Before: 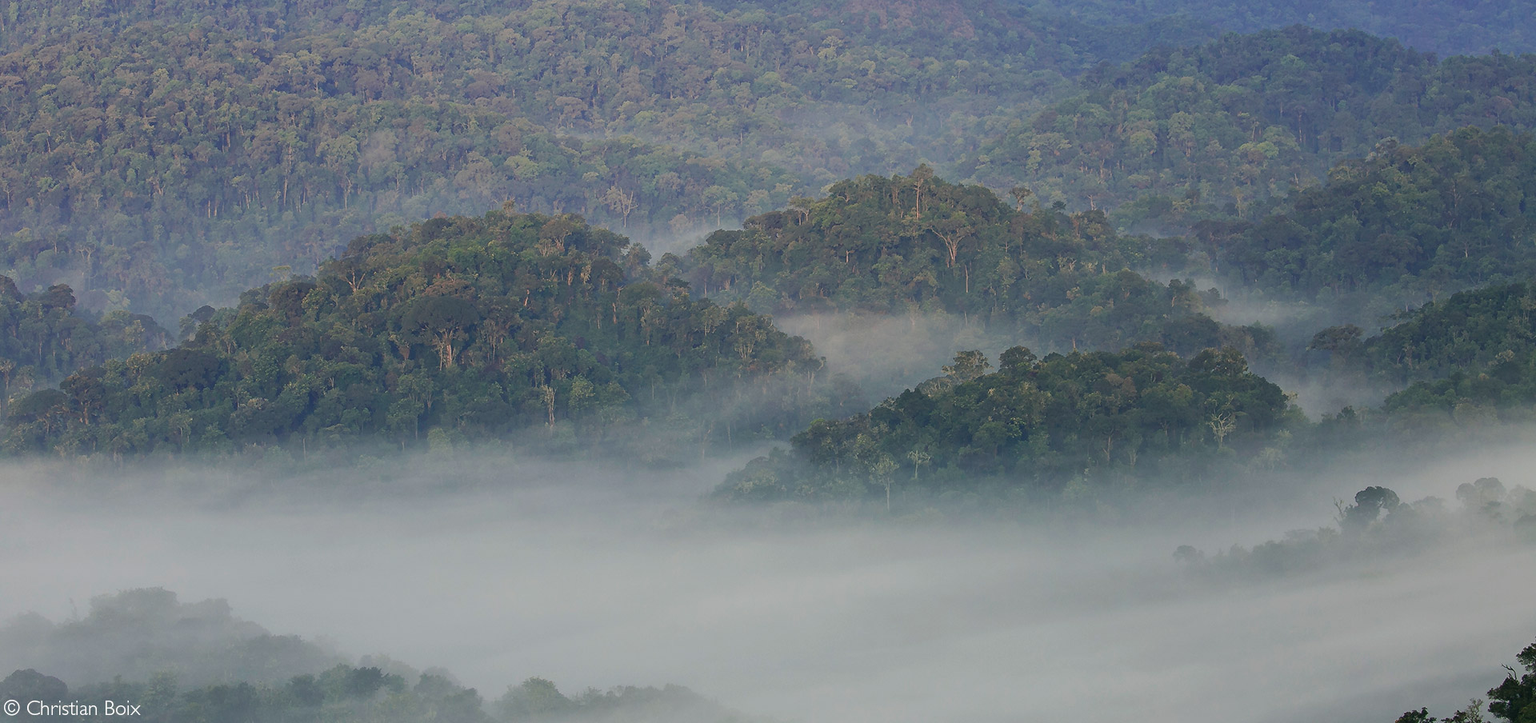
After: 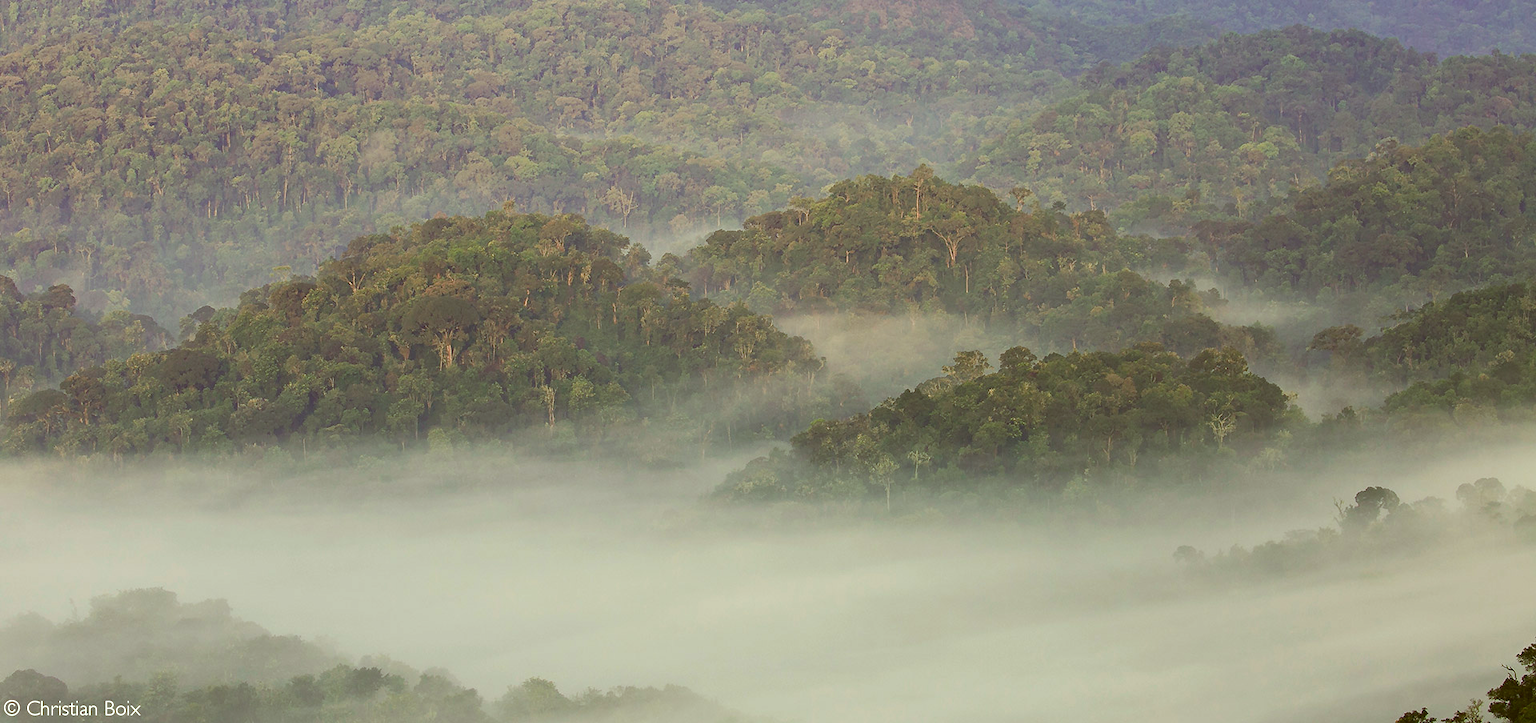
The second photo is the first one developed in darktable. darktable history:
contrast brightness saturation: contrast 0.036, saturation 0.069
exposure: exposure 0.492 EV, compensate highlight preservation false
color correction: highlights a* -5.28, highlights b* 9.8, shadows a* 9.74, shadows b* 24.2
